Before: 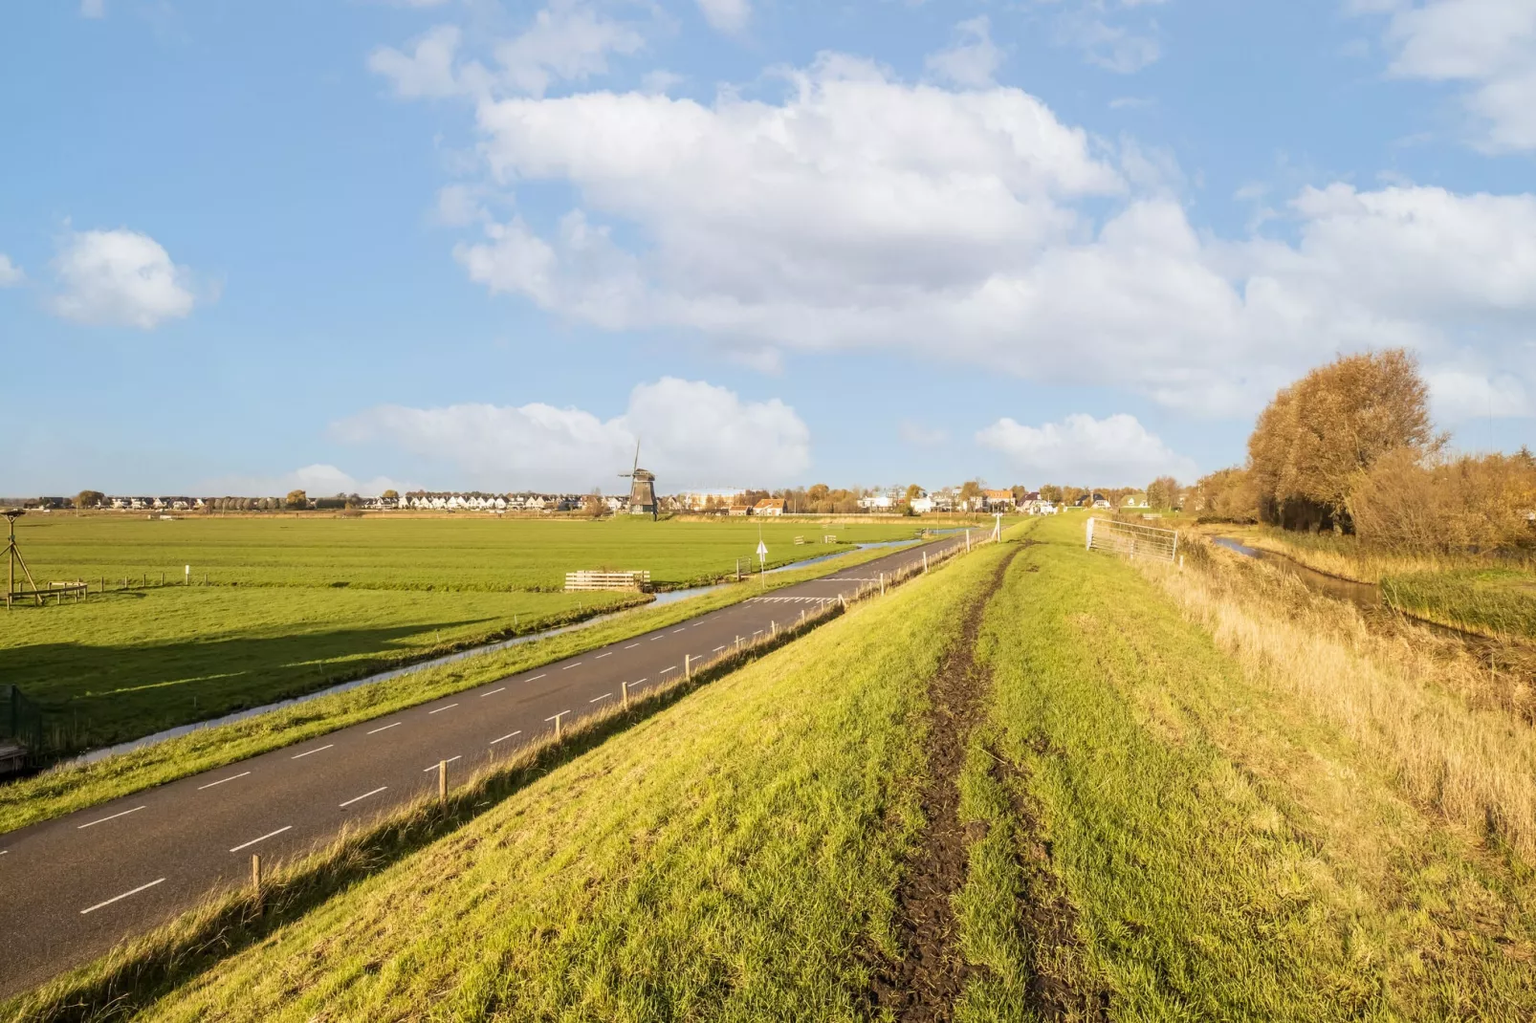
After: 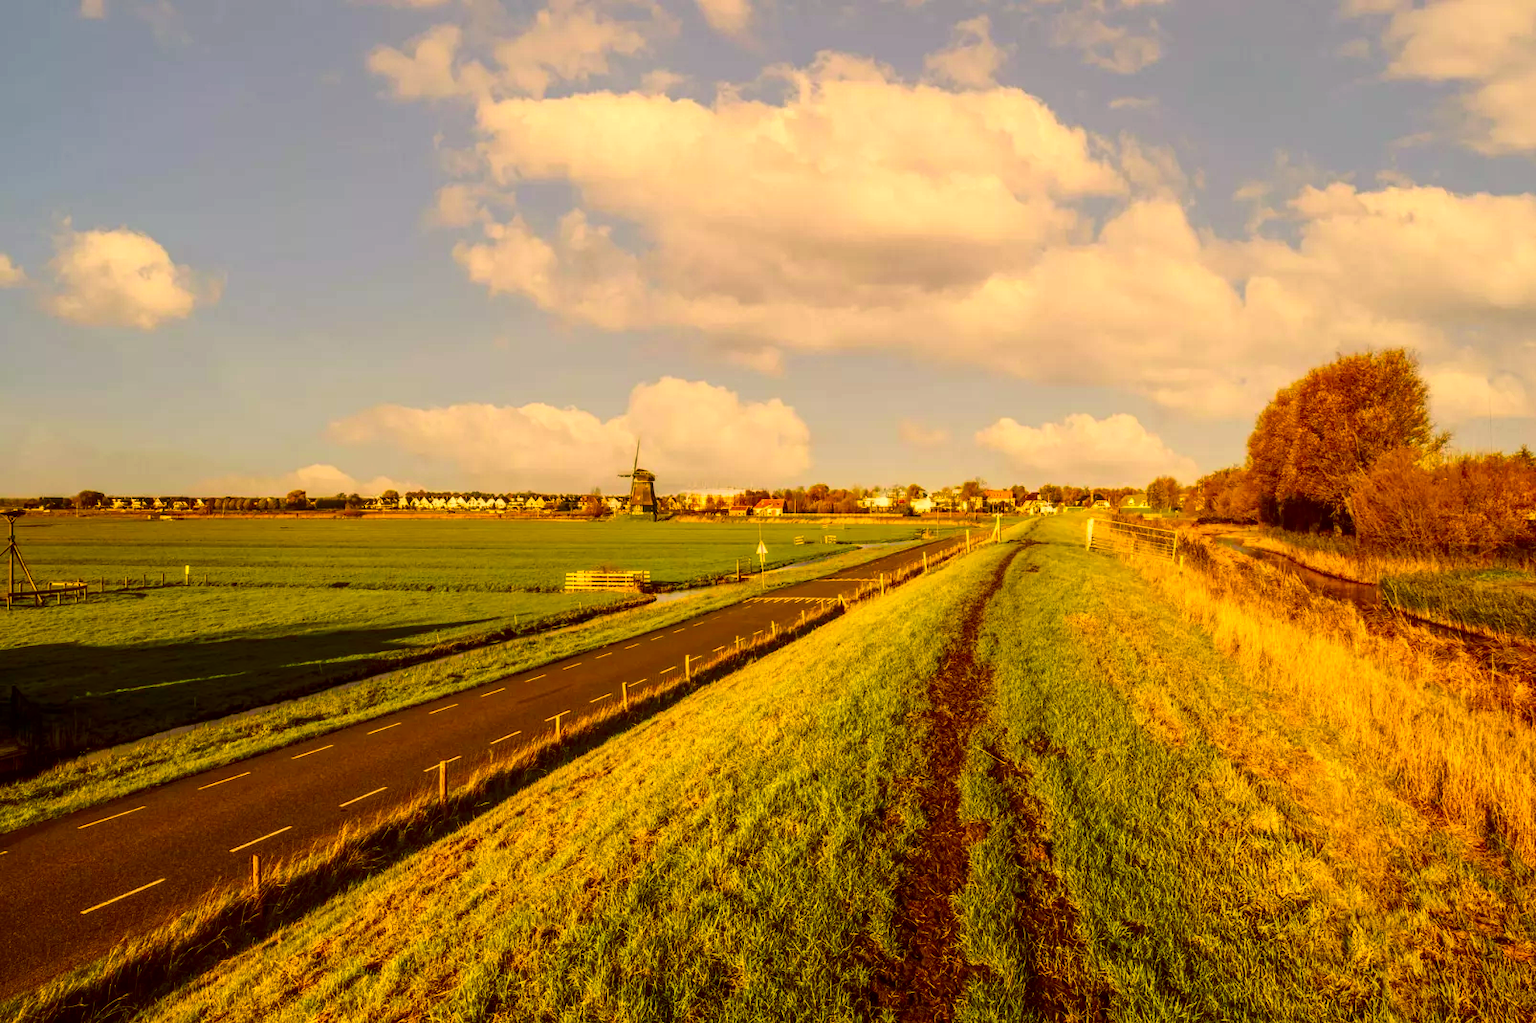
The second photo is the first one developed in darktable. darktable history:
color correction: highlights a* 10.41, highlights b* 30.77, shadows a* 2.8, shadows b* 18.16, saturation 1.74
local contrast: on, module defaults
contrast brightness saturation: contrast 0.096, brightness -0.261, saturation 0.143
